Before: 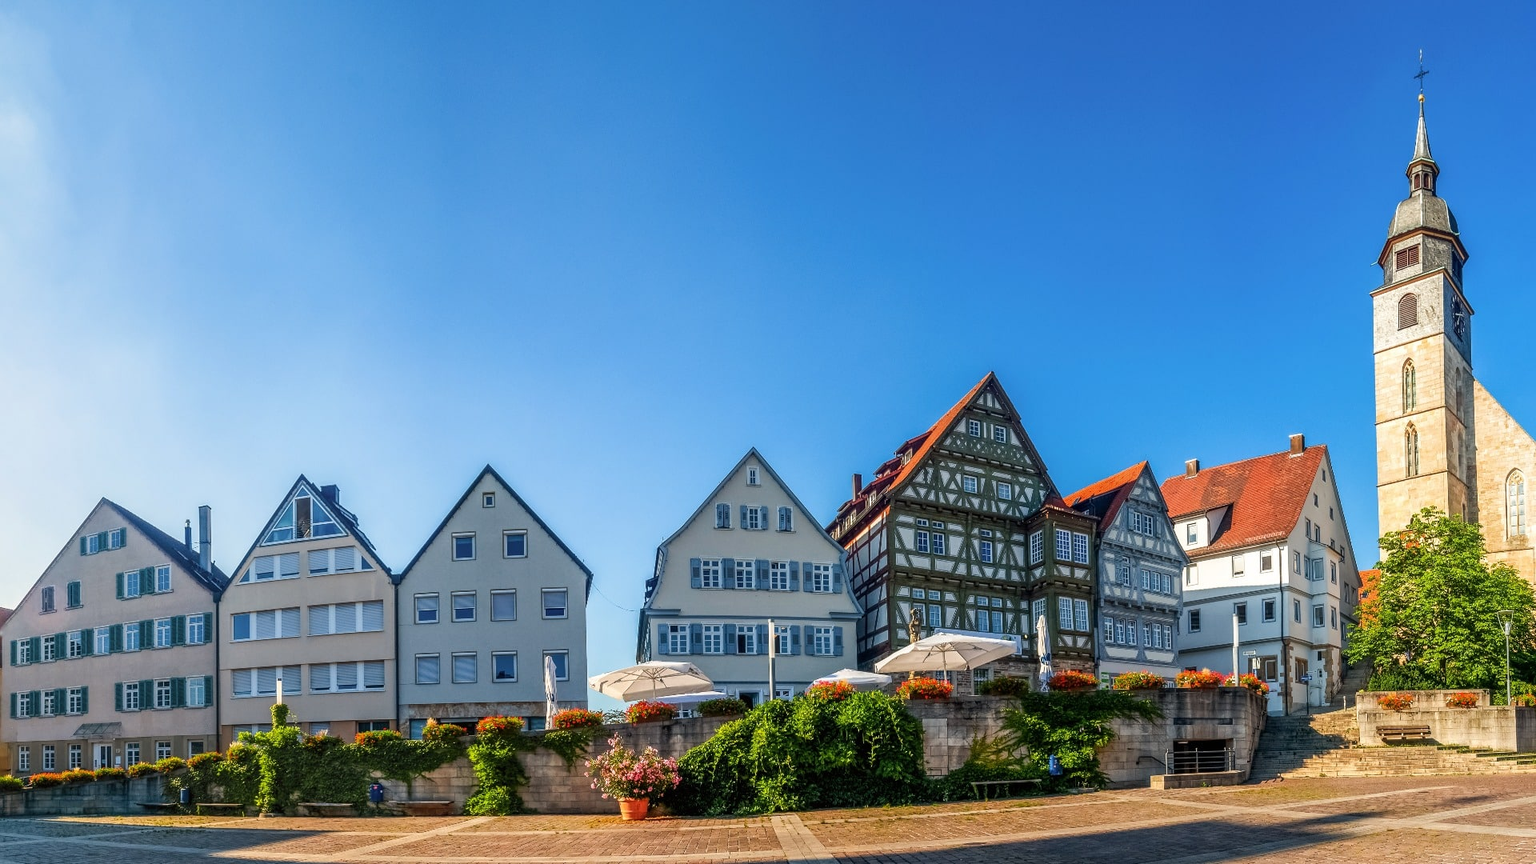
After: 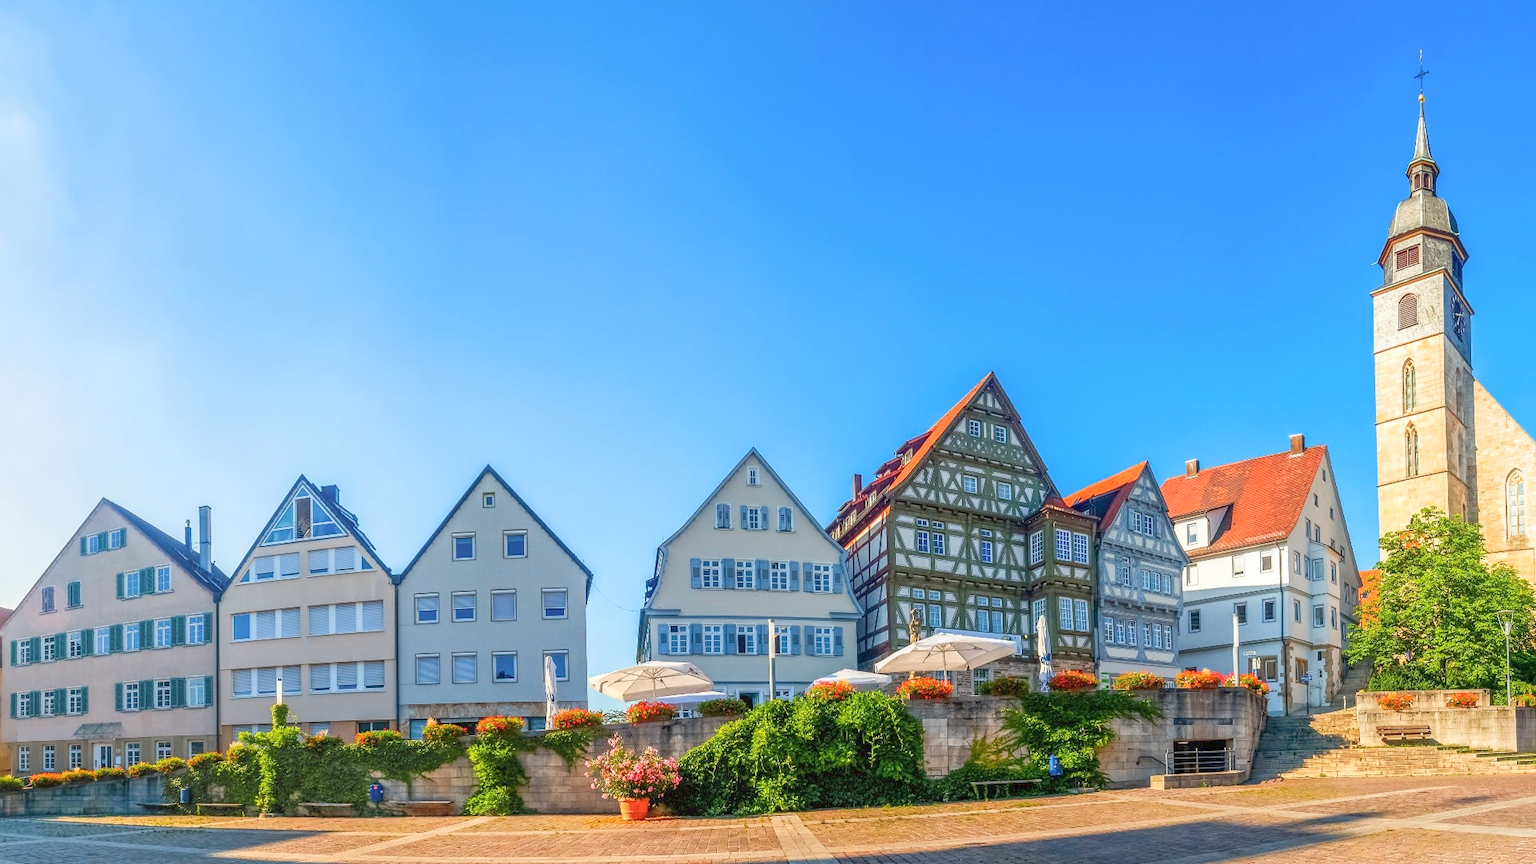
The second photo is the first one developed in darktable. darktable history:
exposure: exposure 1.061 EV, compensate highlight preservation false
color balance rgb: contrast -30%
